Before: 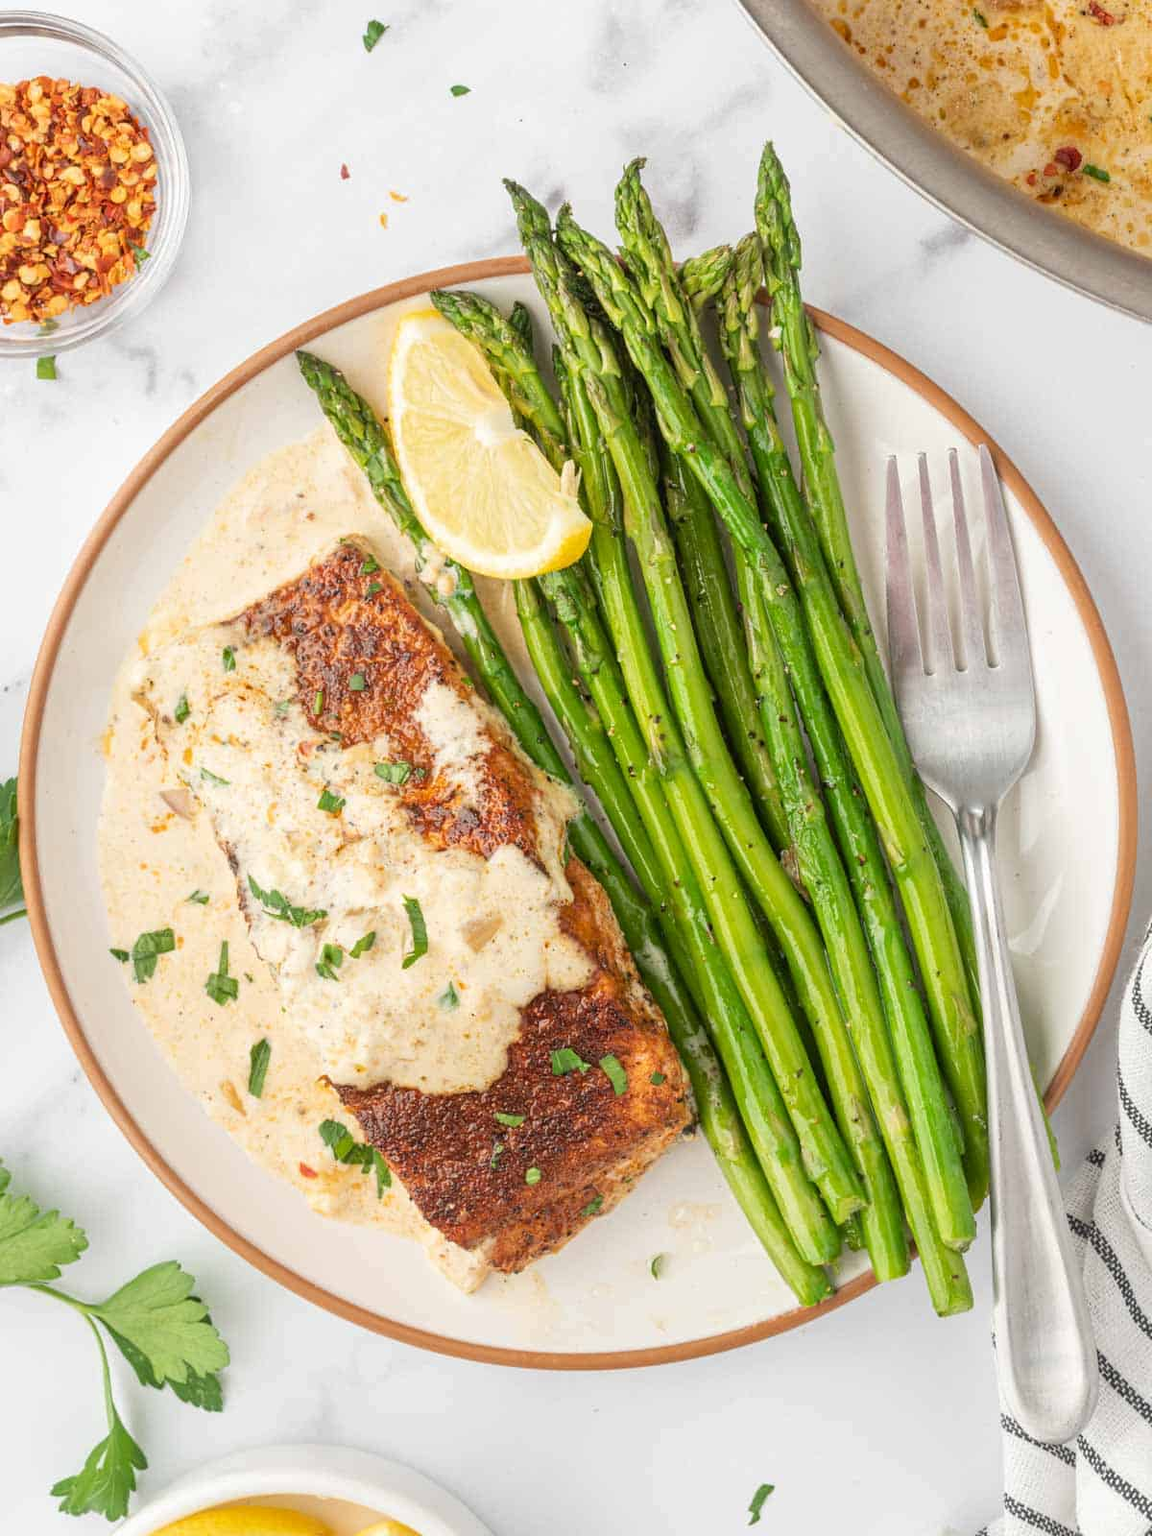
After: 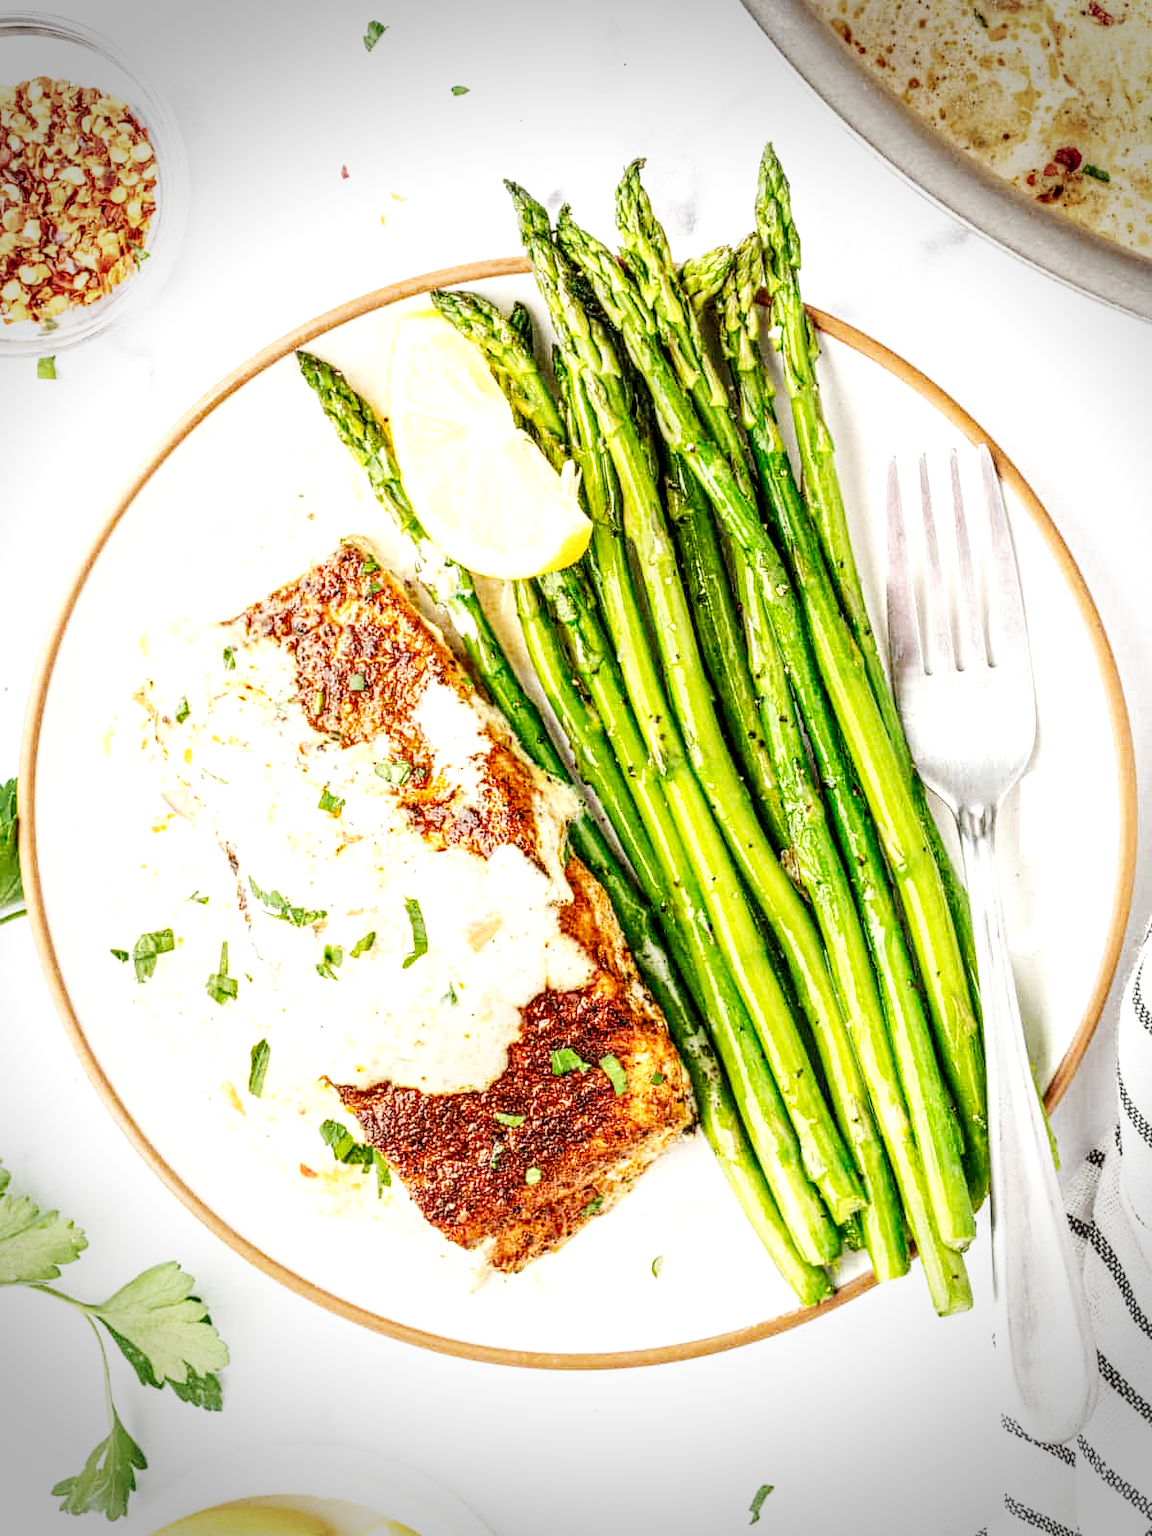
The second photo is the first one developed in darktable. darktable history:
base curve: curves: ch0 [(0, 0) (0.007, 0.004) (0.027, 0.03) (0.046, 0.07) (0.207, 0.54) (0.442, 0.872) (0.673, 0.972) (1, 1)], preserve colors none
vignetting: fall-off start 67.16%, brightness -0.578, saturation -0.268, width/height ratio 1.014, dithering 8-bit output
local contrast: highlights 4%, shadows 6%, detail 181%
